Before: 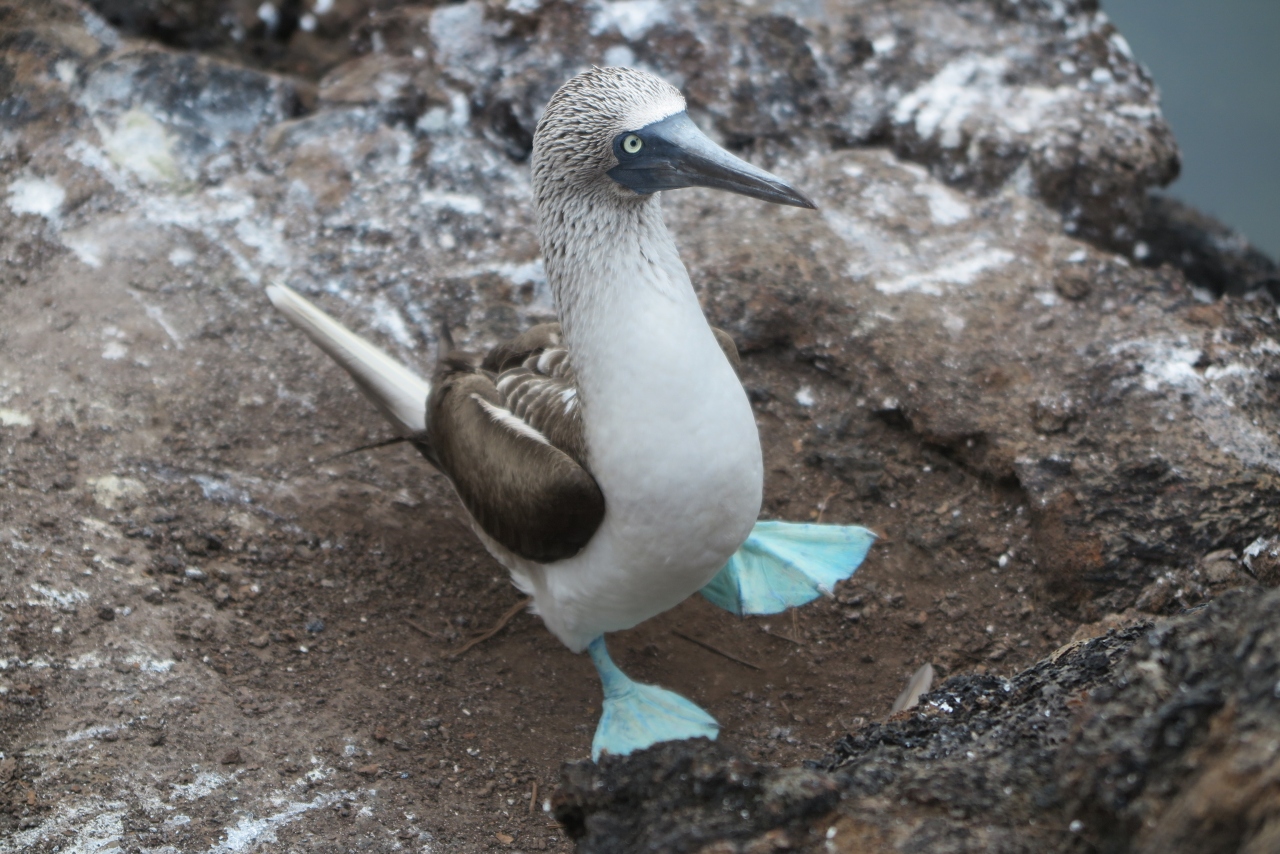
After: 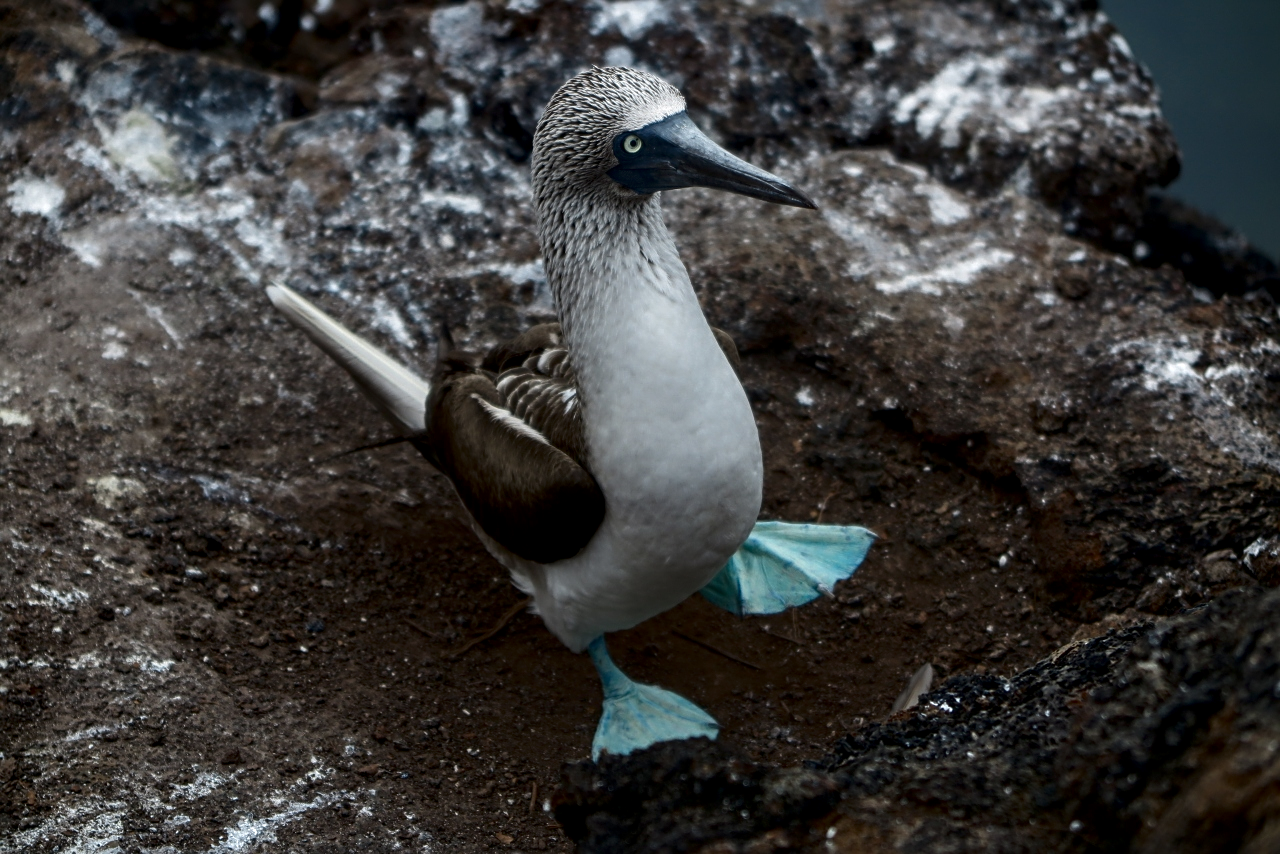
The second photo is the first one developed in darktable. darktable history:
local contrast: detail 130%
contrast brightness saturation: brightness -0.527
sharpen: radius 2.519, amount 0.331
